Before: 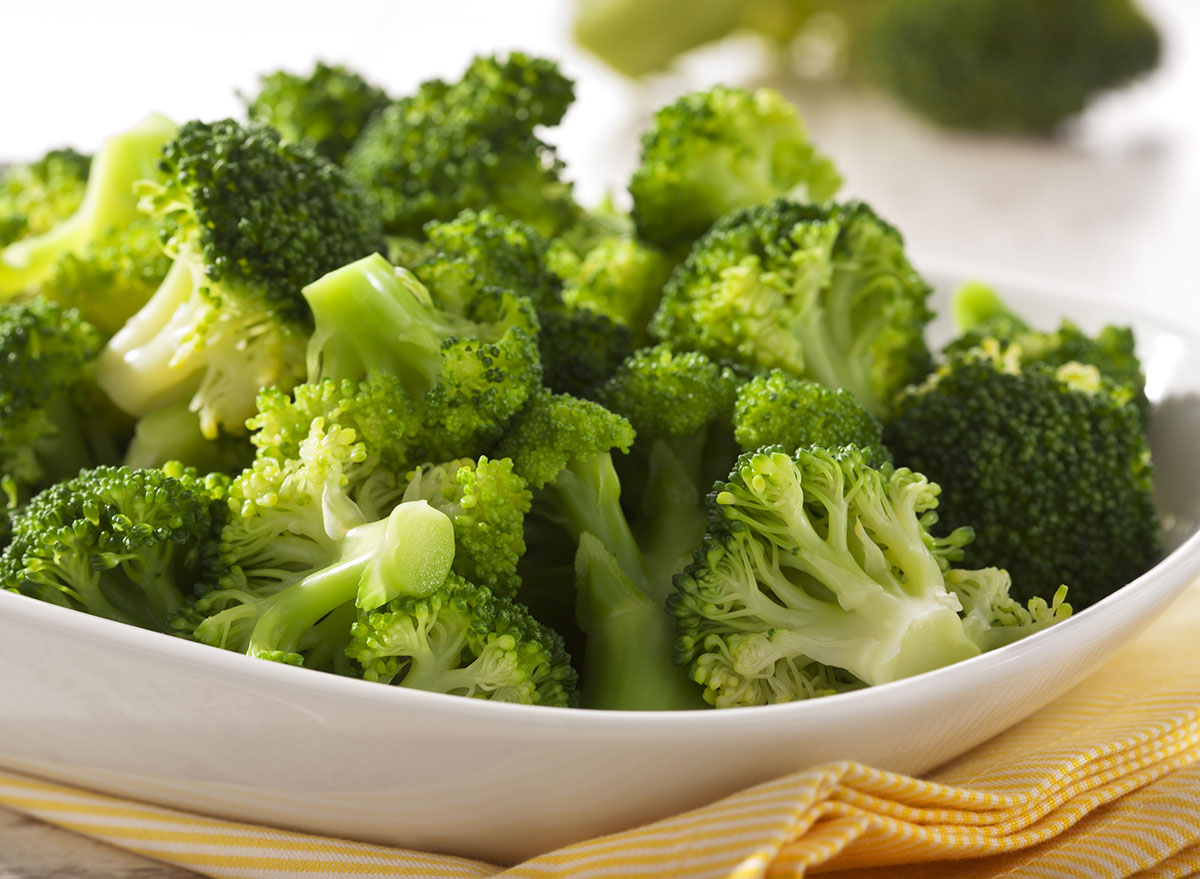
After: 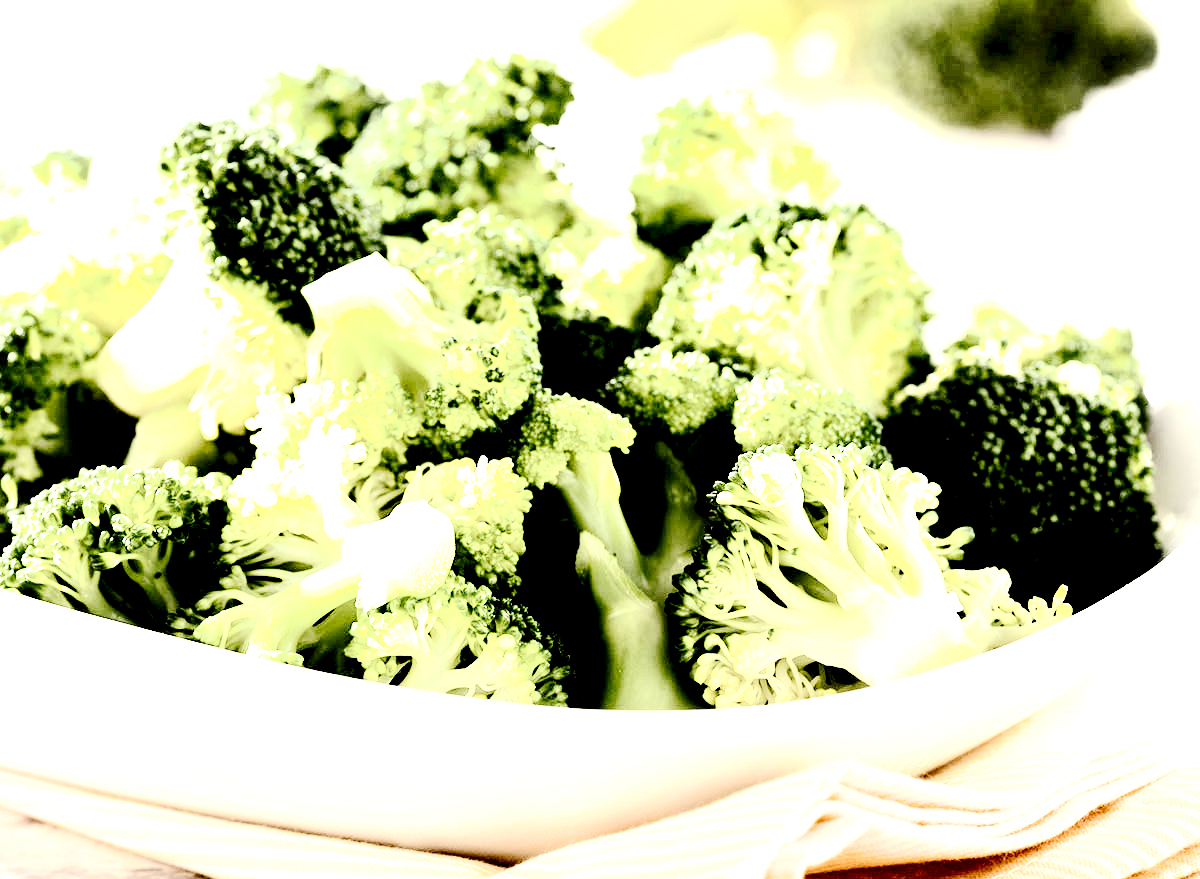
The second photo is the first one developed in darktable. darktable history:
local contrast: highlights 138%, shadows 144%, detail 140%, midtone range 0.258
tone curve: curves: ch0 [(0, 0) (0.003, 0.002) (0.011, 0.006) (0.025, 0.012) (0.044, 0.021) (0.069, 0.027) (0.1, 0.035) (0.136, 0.06) (0.177, 0.108) (0.224, 0.173) (0.277, 0.26) (0.335, 0.353) (0.399, 0.453) (0.468, 0.555) (0.543, 0.641) (0.623, 0.724) (0.709, 0.792) (0.801, 0.857) (0.898, 0.918) (1, 1)], preserve colors none
contrast brightness saturation: contrast 0.513, saturation -0.098
filmic rgb: black relative exposure -6.34 EV, white relative exposure 2.79 EV, target black luminance 0%, hardness 4.64, latitude 67.98%, contrast 1.291, shadows ↔ highlights balance -3.48%, contrast in shadows safe
exposure: black level correction 0, exposure 1.439 EV
